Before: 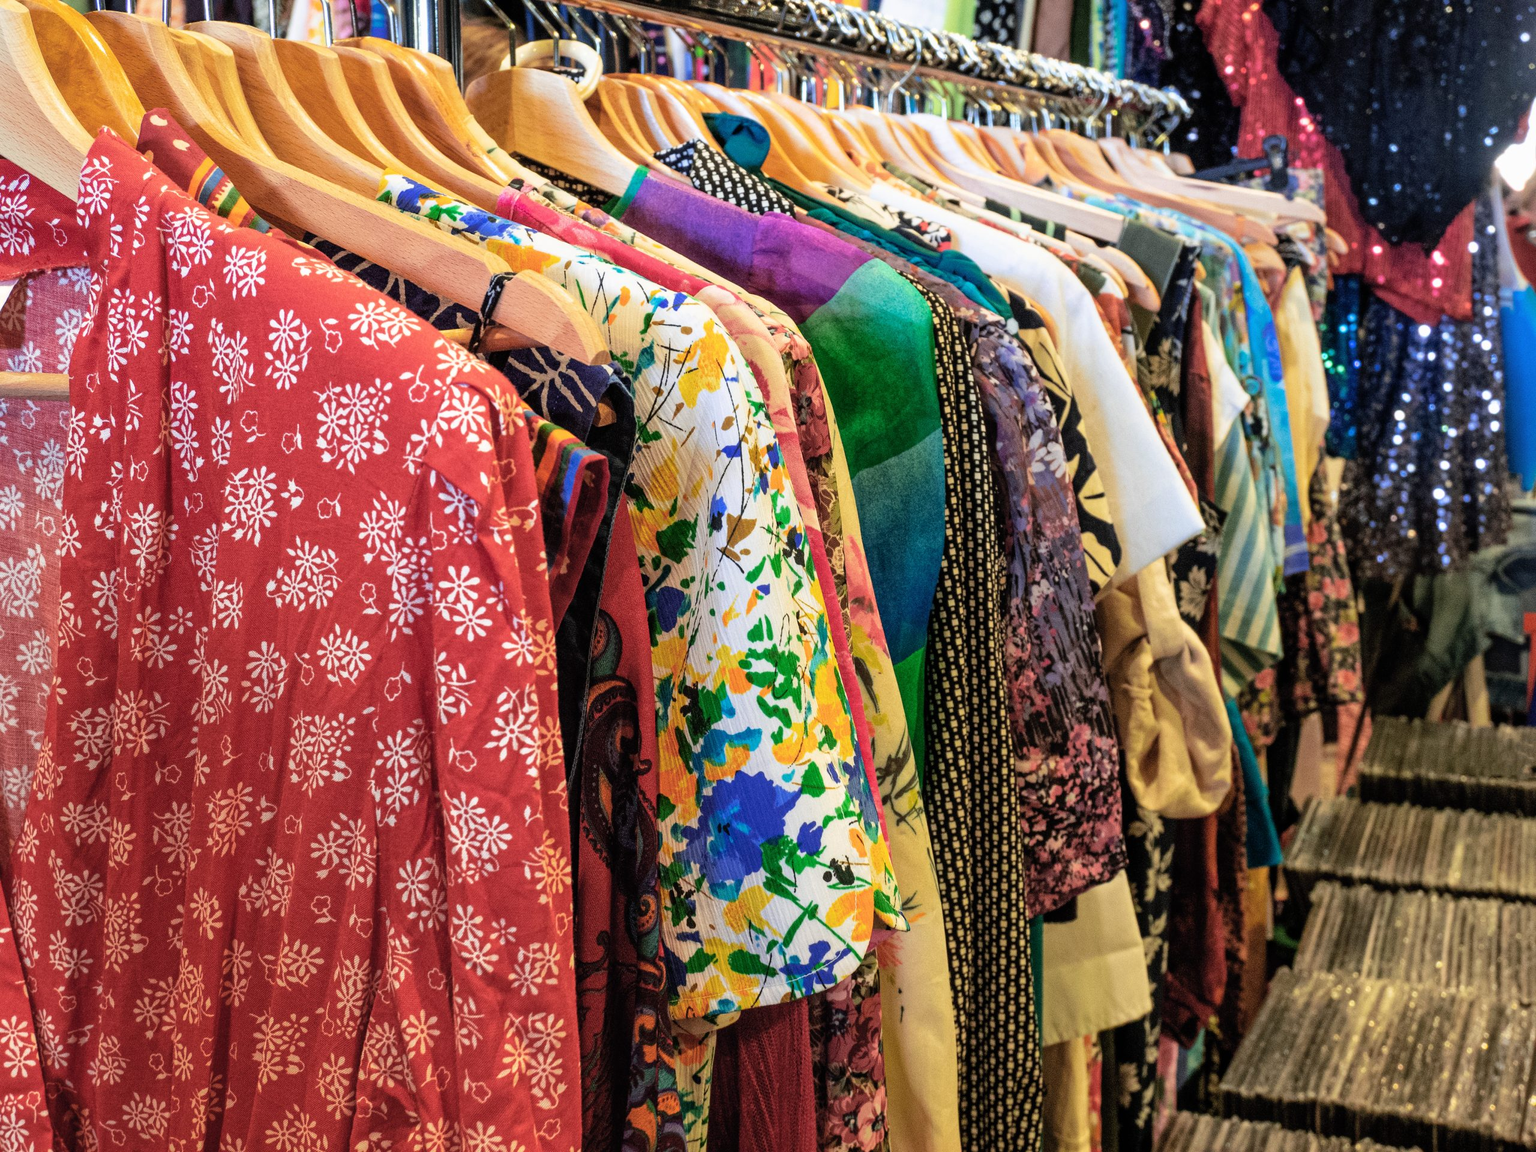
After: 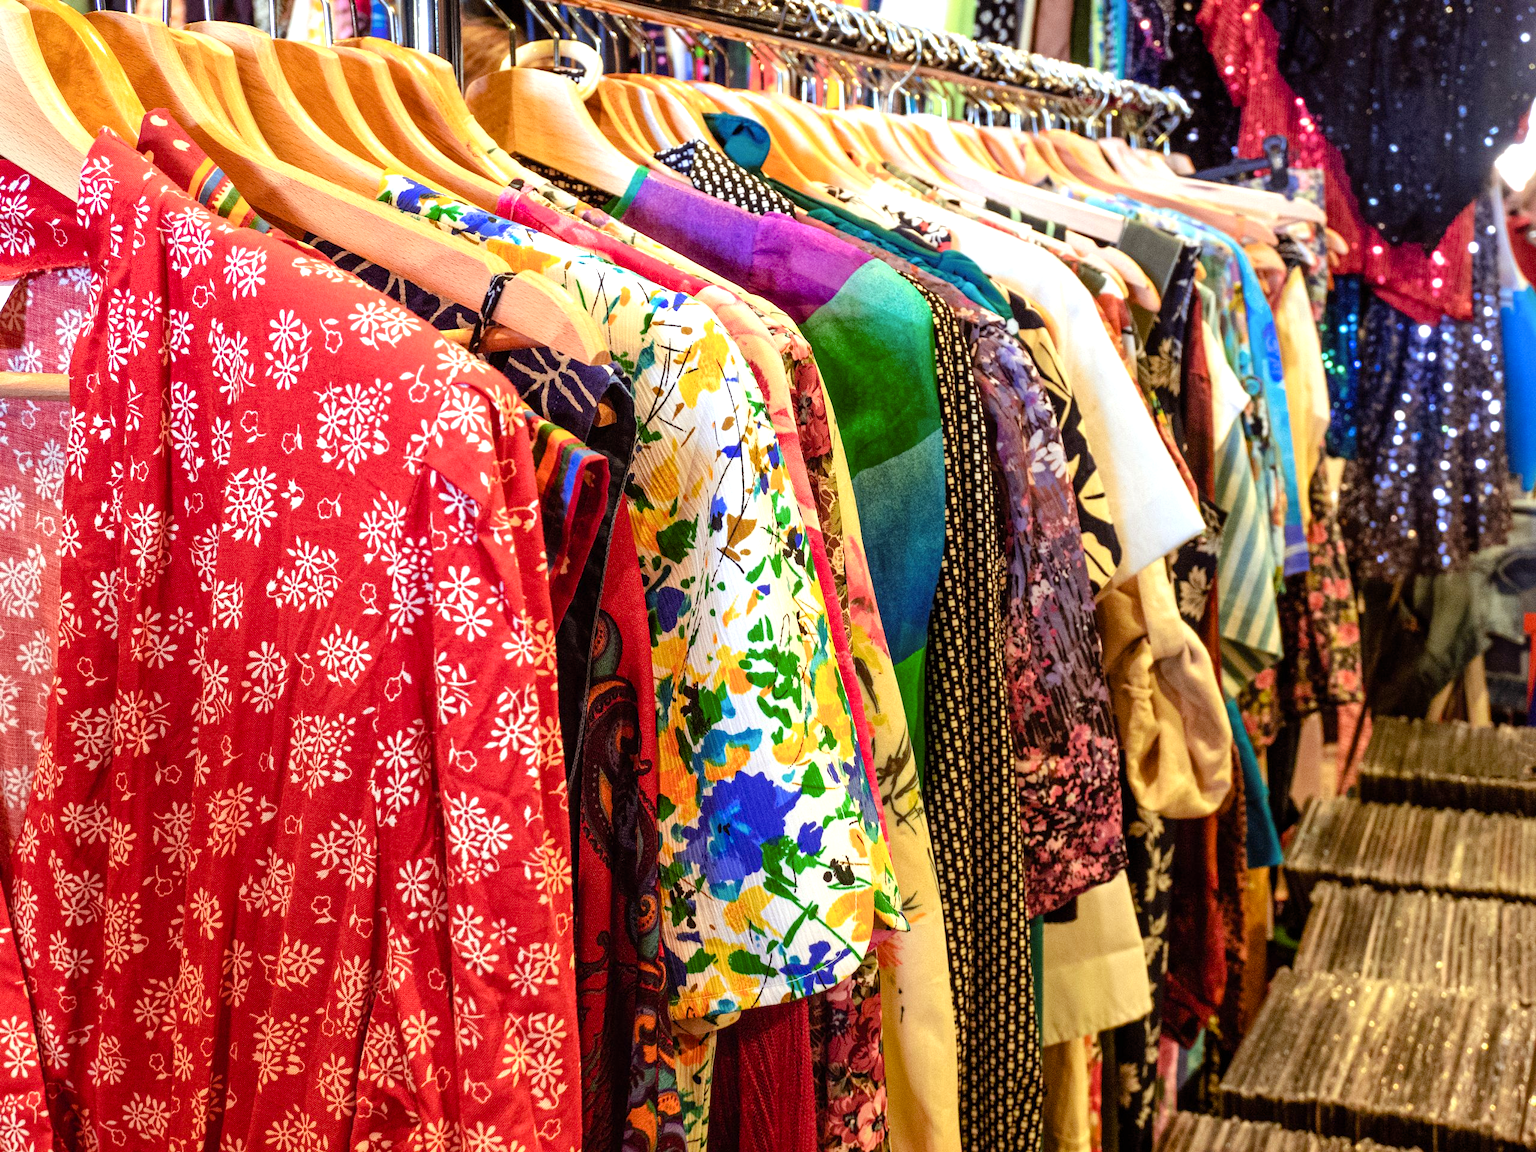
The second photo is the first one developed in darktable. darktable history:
exposure: exposure 0.486 EV, compensate exposure bias true, compensate highlight preservation false
color balance rgb: power › chroma 1.559%, power › hue 28.81°, perceptual saturation grading › global saturation 20%, perceptual saturation grading › highlights -24.725%, perceptual saturation grading › shadows 24.878%
